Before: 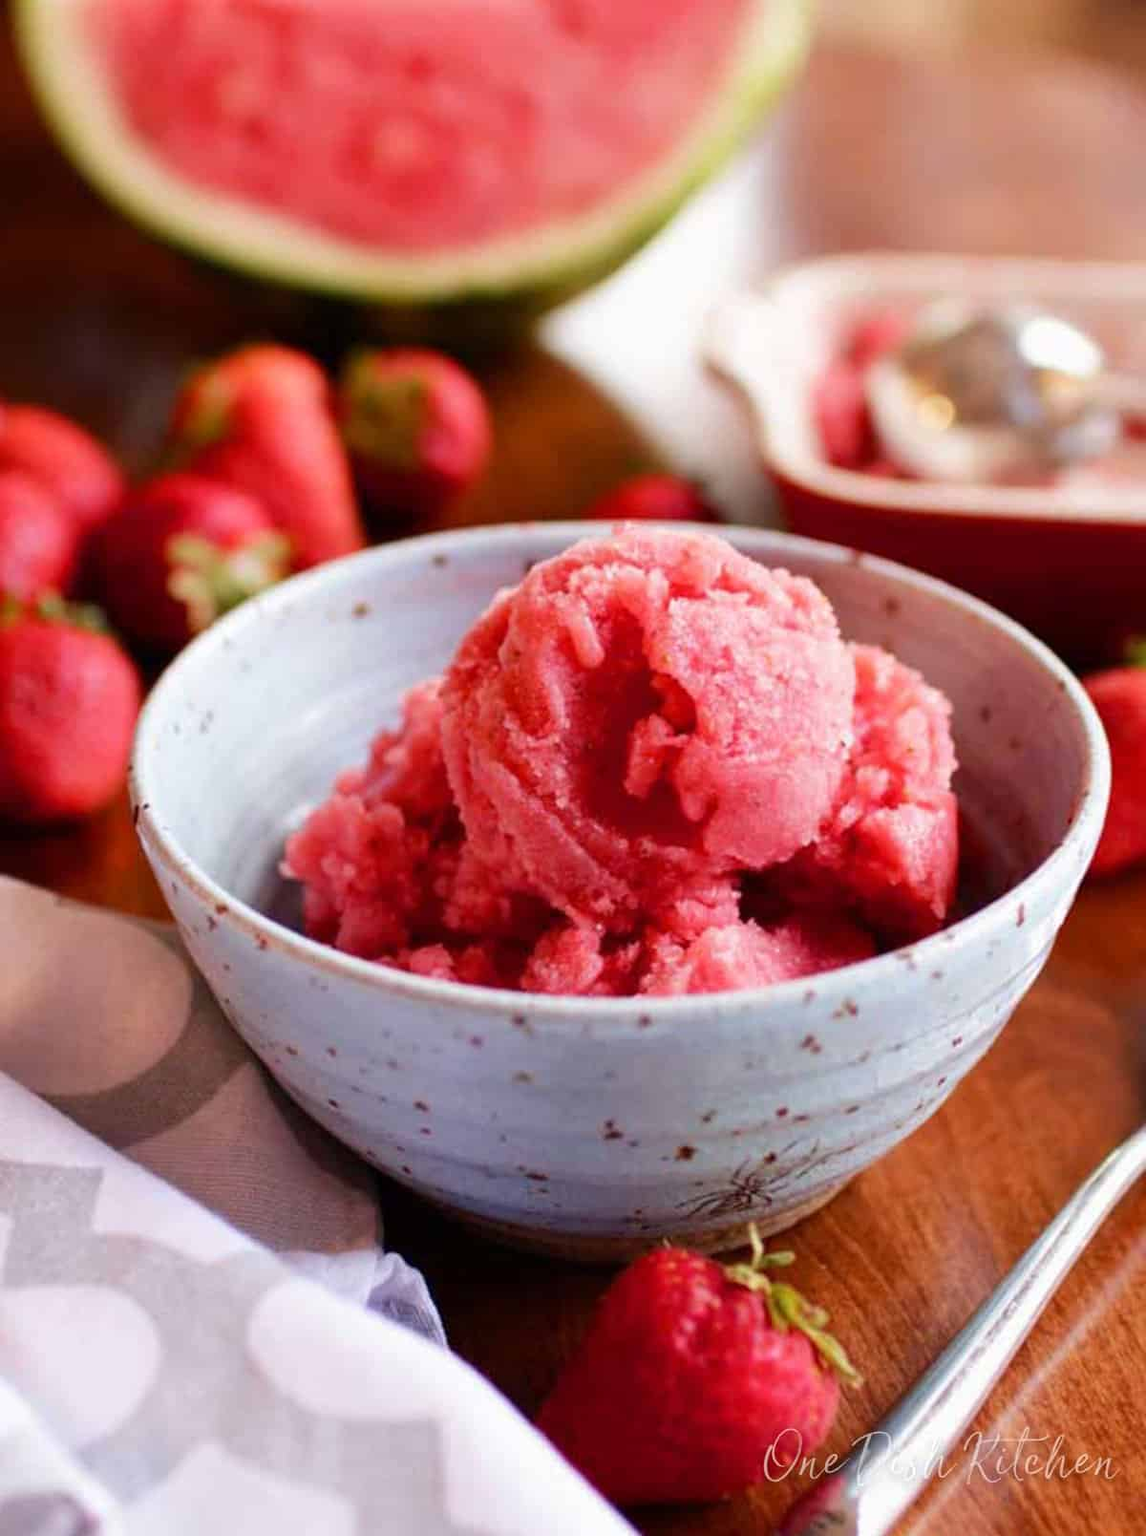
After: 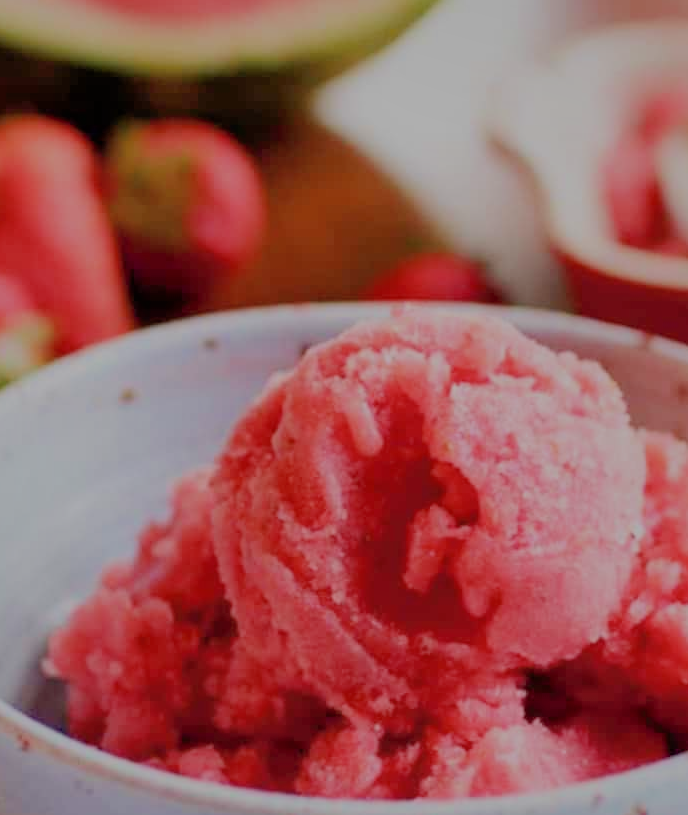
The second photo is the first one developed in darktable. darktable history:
shadows and highlights: on, module defaults
crop: left 20.894%, top 15.135%, right 21.712%, bottom 34.127%
filmic rgb: black relative exposure -7.96 EV, white relative exposure 8.02 EV, threshold 3.05 EV, hardness 2.45, latitude 9.35%, contrast 0.718, highlights saturation mix 9.64%, shadows ↔ highlights balance 1.88%, enable highlight reconstruction true
